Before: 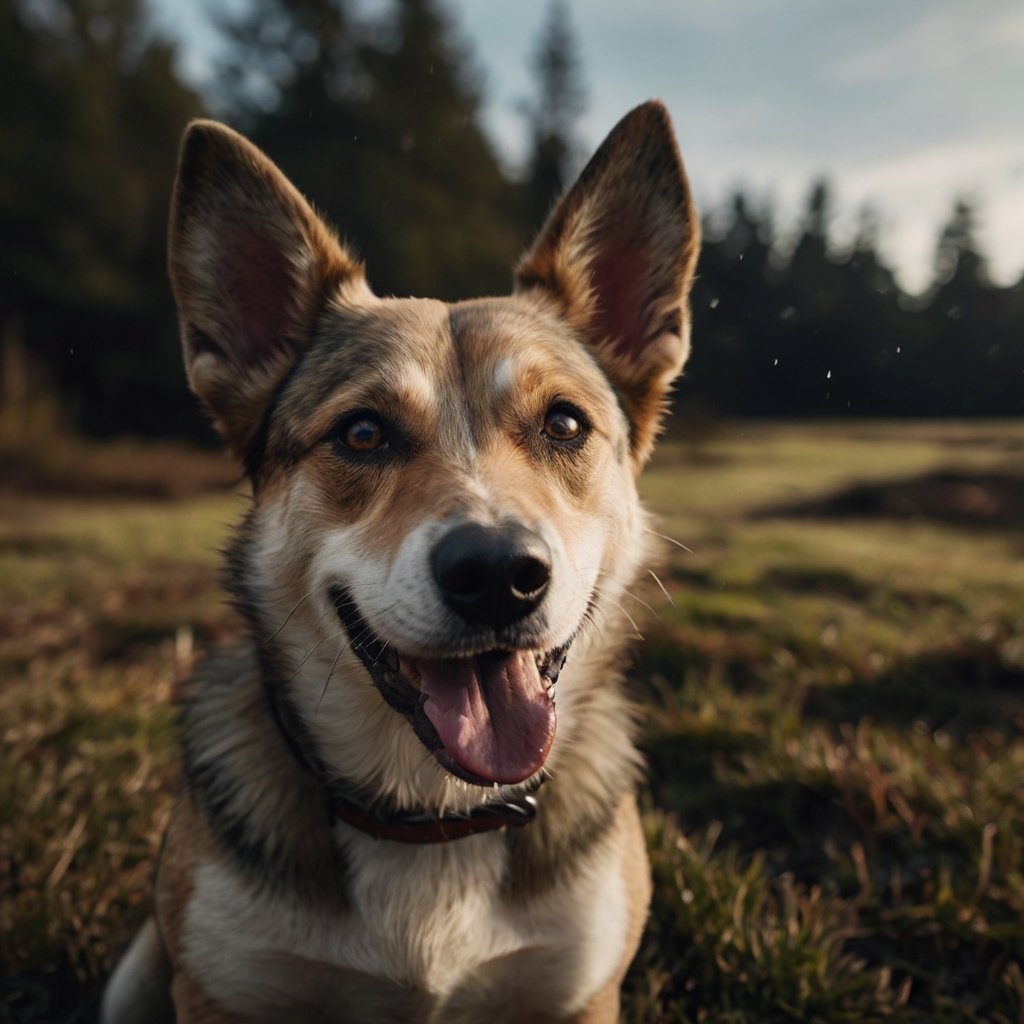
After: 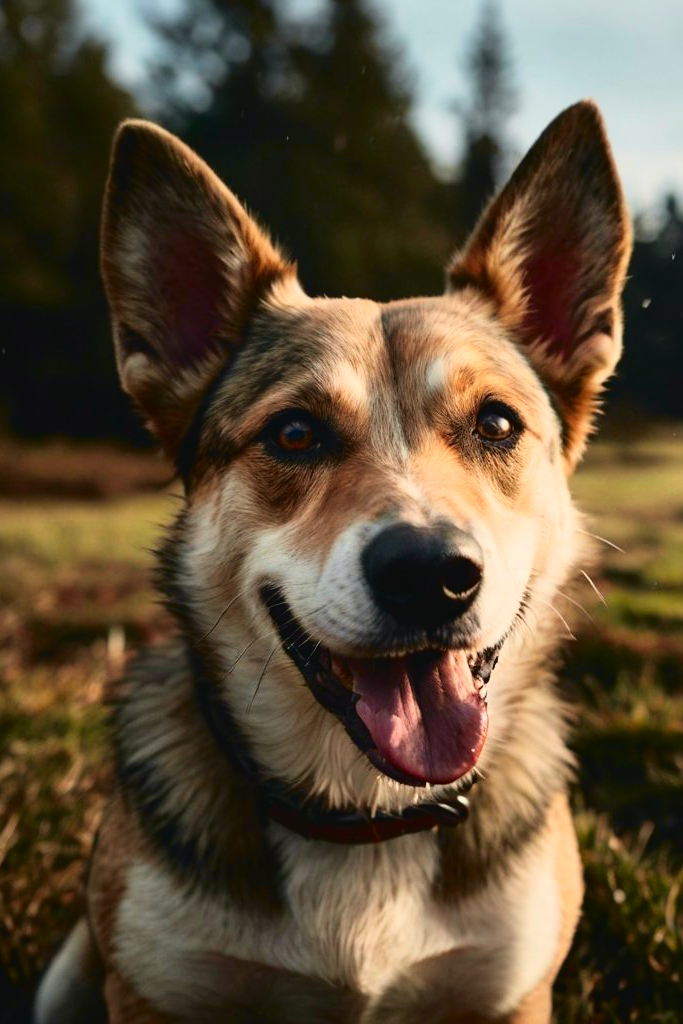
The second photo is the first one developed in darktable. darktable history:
tone curve: curves: ch0 [(0.003, 0.032) (0.037, 0.037) (0.142, 0.117) (0.279, 0.311) (0.405, 0.49) (0.526, 0.651) (0.722, 0.857) (0.875, 0.946) (1, 0.98)]; ch1 [(0, 0) (0.305, 0.325) (0.453, 0.437) (0.482, 0.473) (0.501, 0.498) (0.515, 0.523) (0.559, 0.591) (0.6, 0.659) (0.656, 0.71) (1, 1)]; ch2 [(0, 0) (0.323, 0.277) (0.424, 0.396) (0.479, 0.484) (0.499, 0.502) (0.515, 0.537) (0.564, 0.595) (0.644, 0.703) (0.742, 0.803) (1, 1)], color space Lab, independent channels, preserve colors none
crop and rotate: left 6.66%, right 26.549%
